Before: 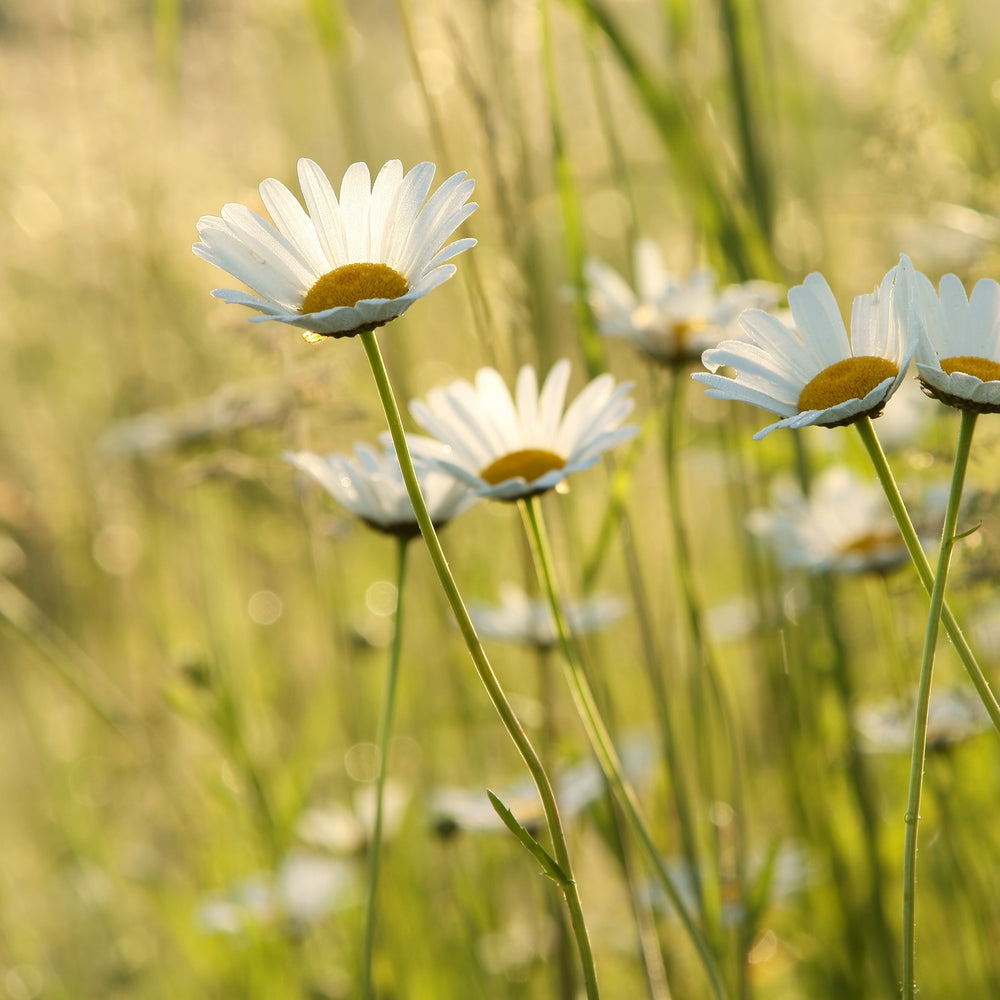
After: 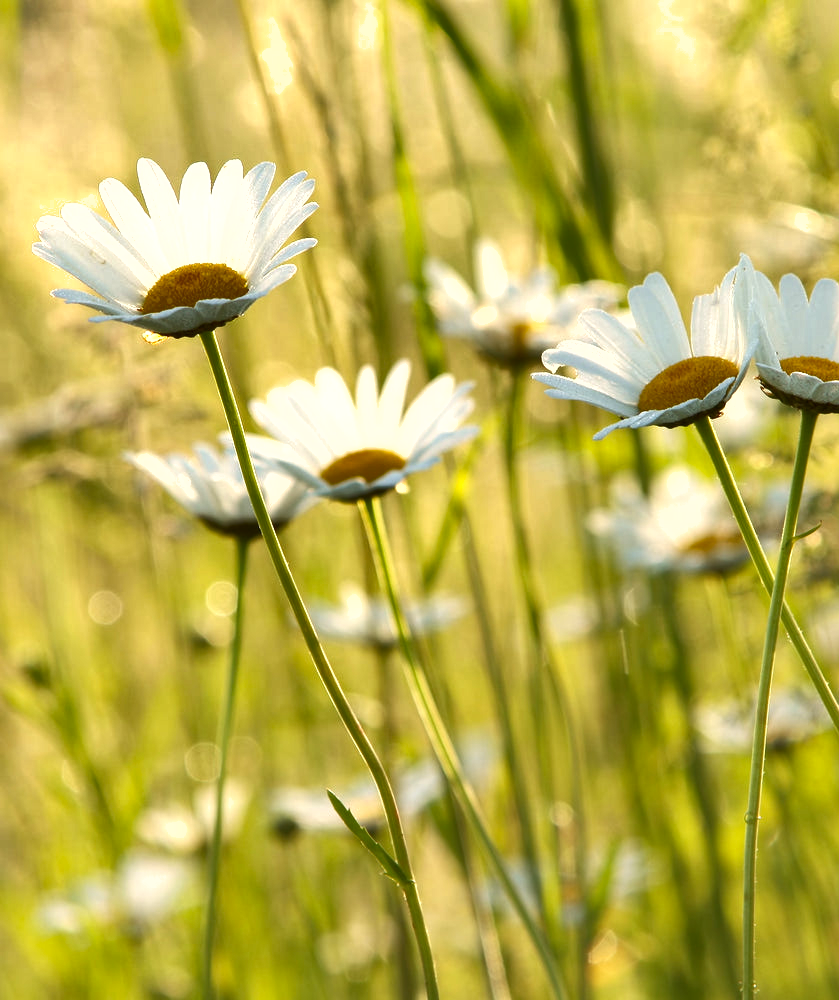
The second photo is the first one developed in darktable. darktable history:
exposure: black level correction 0.001, exposure 0.499 EV, compensate exposure bias true, compensate highlight preservation false
crop: left 16.001%
shadows and highlights: low approximation 0.01, soften with gaussian
